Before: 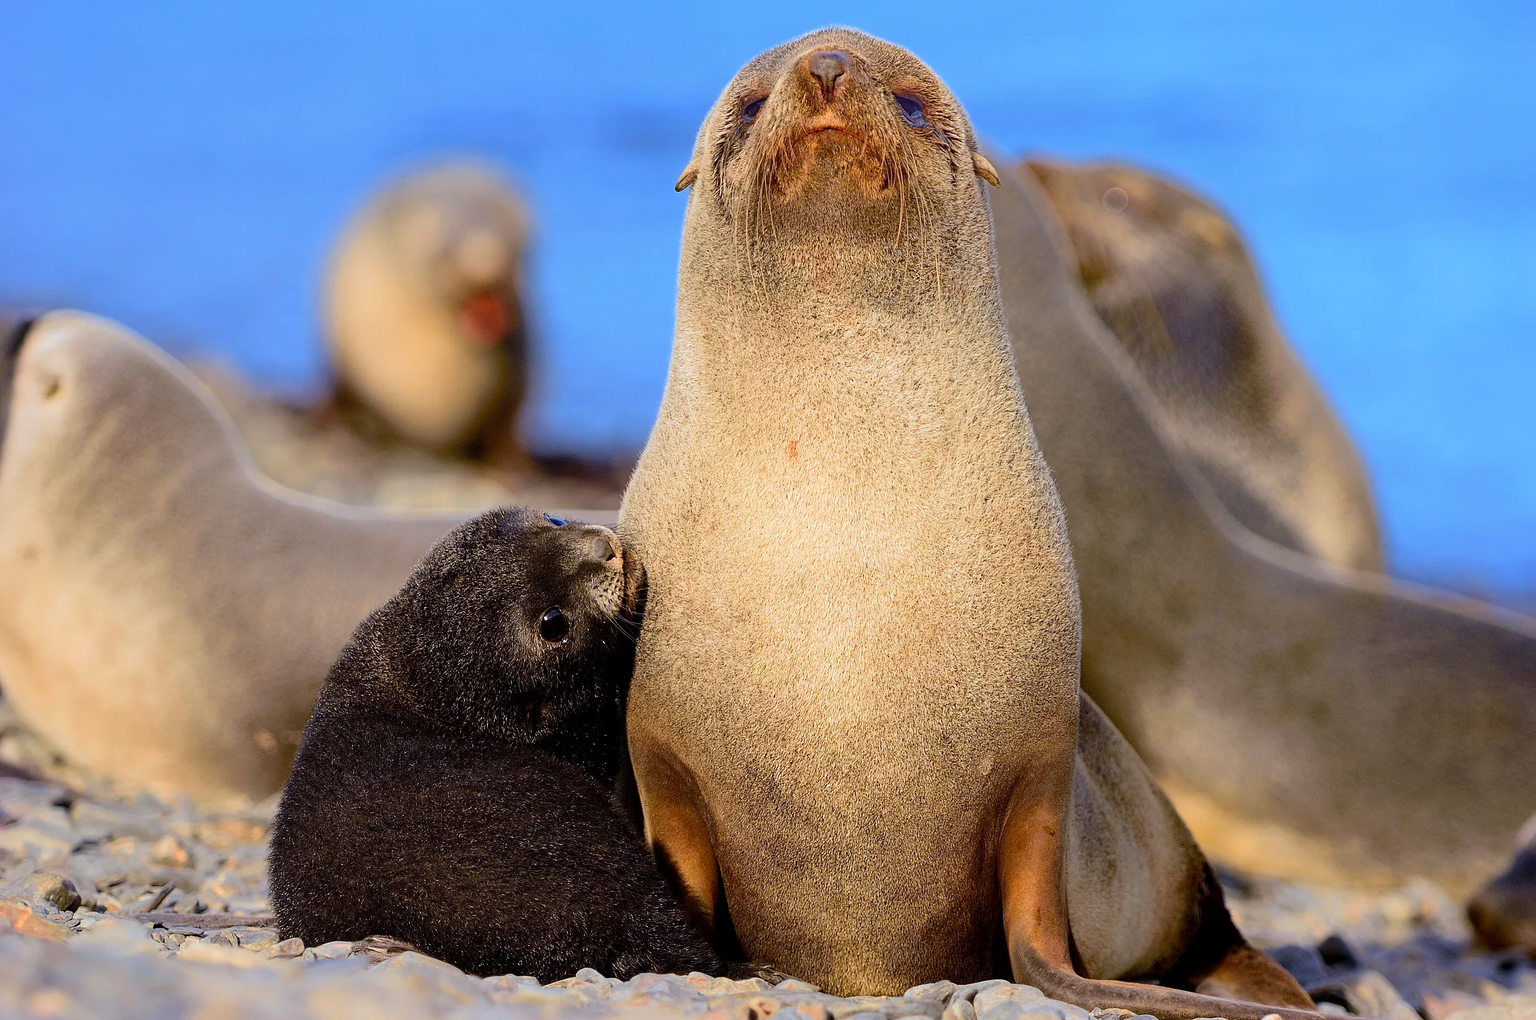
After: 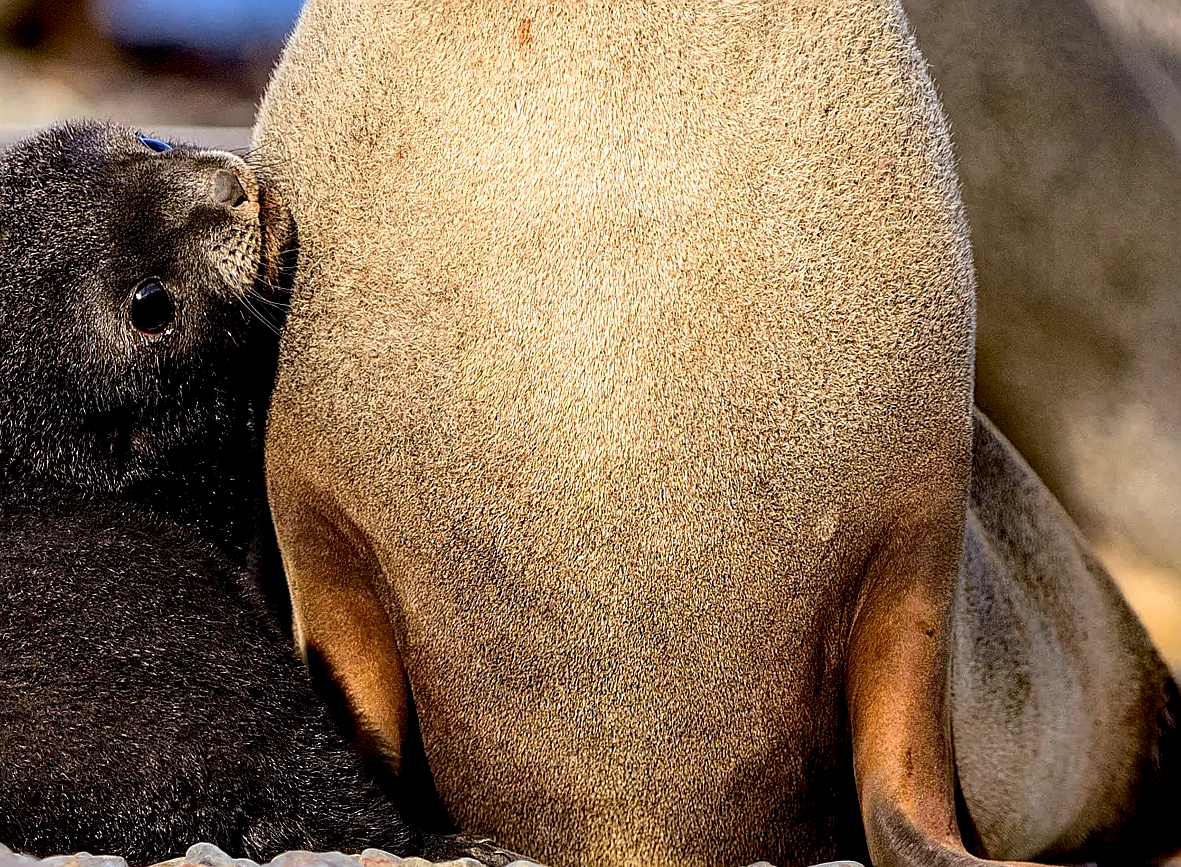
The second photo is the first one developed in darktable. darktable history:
local contrast: detail 160%
sharpen: on, module defaults
crop: left 29.755%, top 42.075%, right 21.018%, bottom 3.508%
